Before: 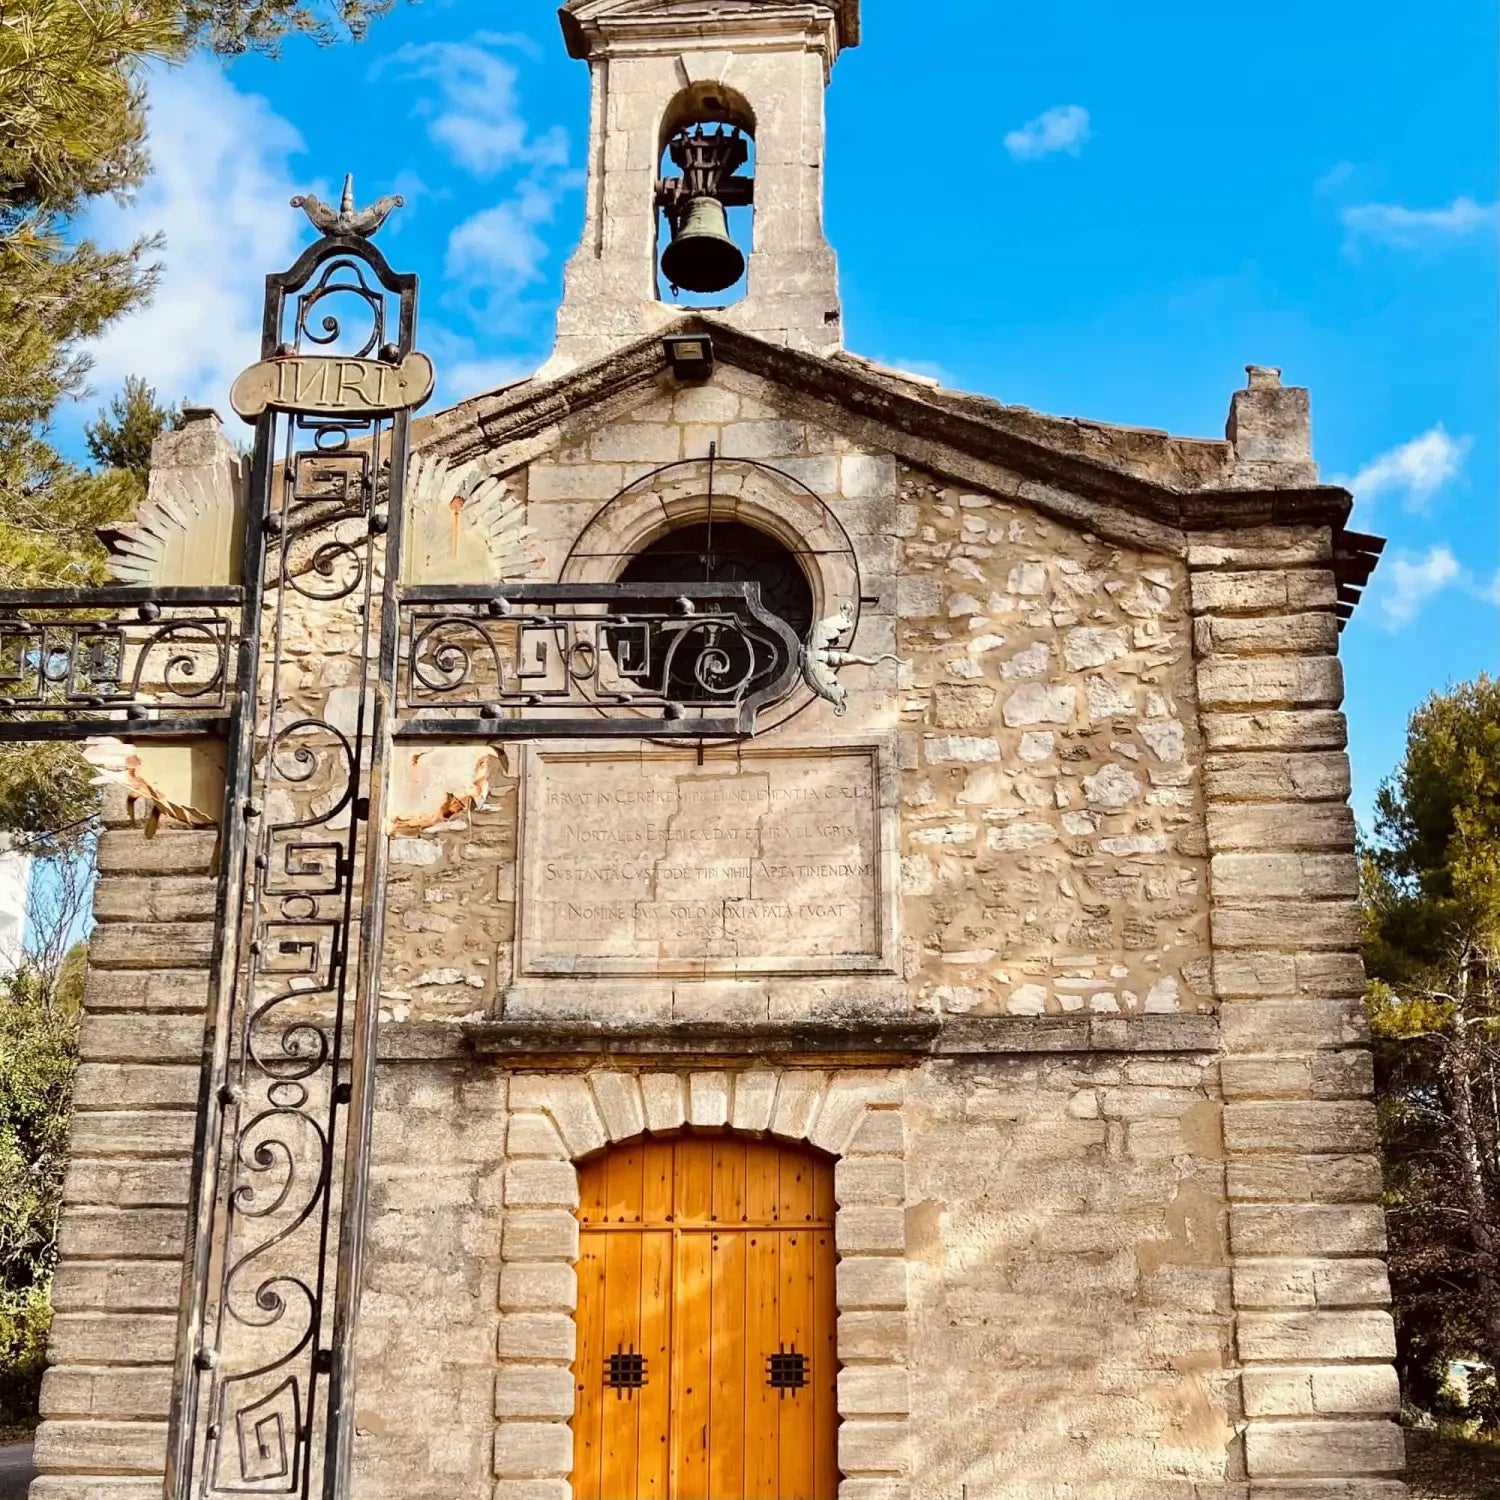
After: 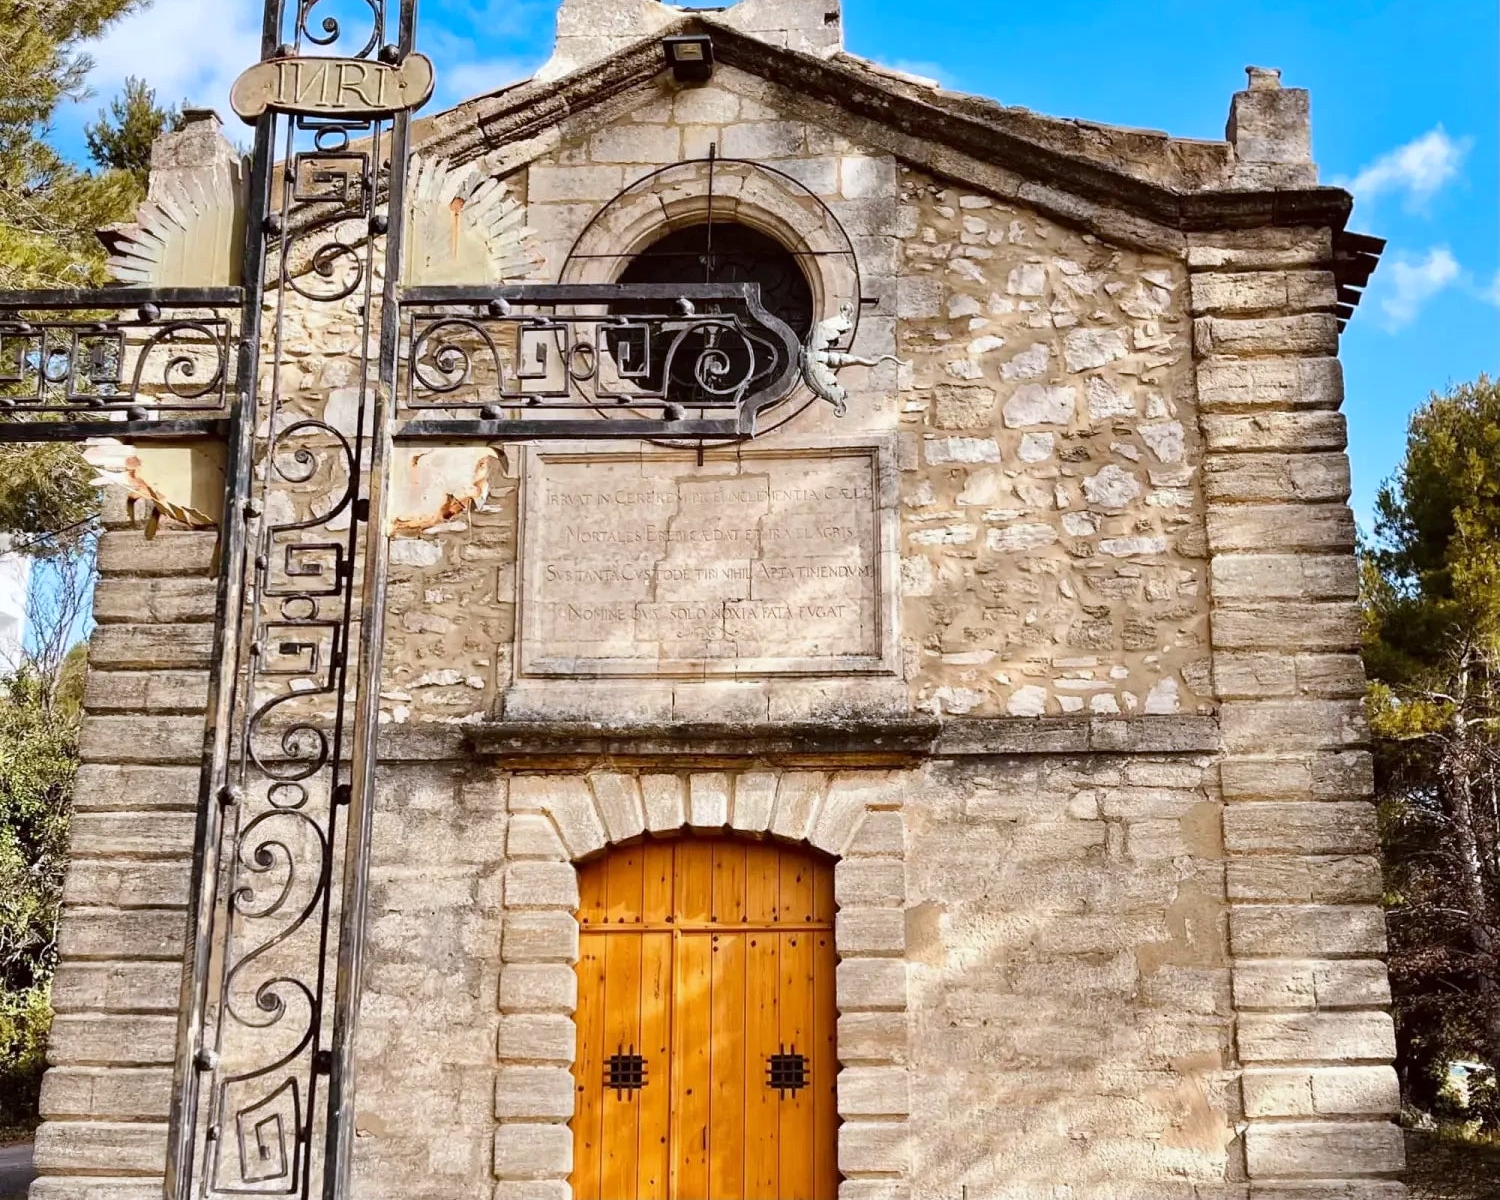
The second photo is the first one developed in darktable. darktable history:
crop and rotate: top 19.998%
white balance: red 0.984, blue 1.059
